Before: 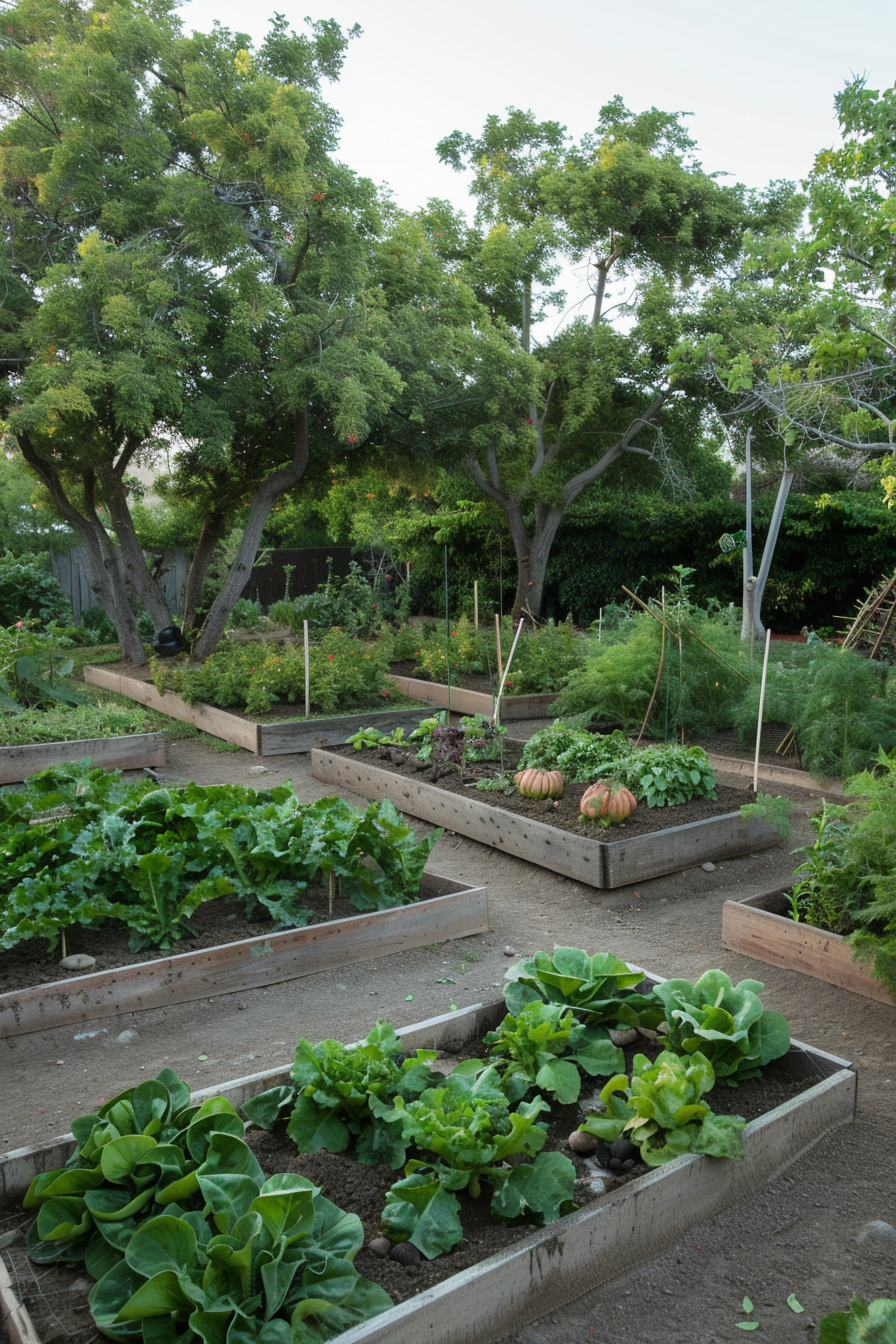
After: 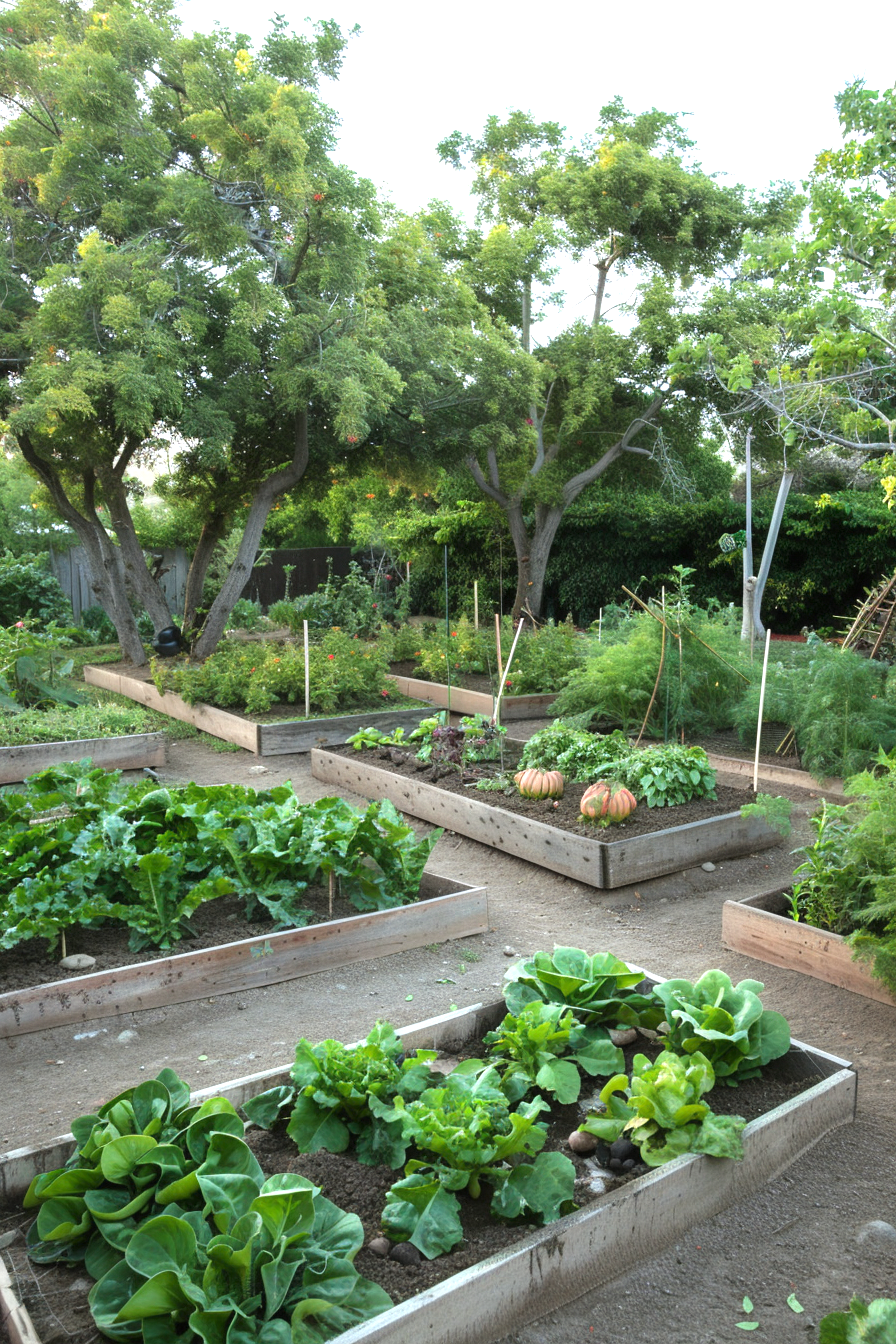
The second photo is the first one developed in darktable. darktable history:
exposure: black level correction 0, exposure 0.889 EV, compensate exposure bias true, compensate highlight preservation false
color correction: highlights b* 0.058
